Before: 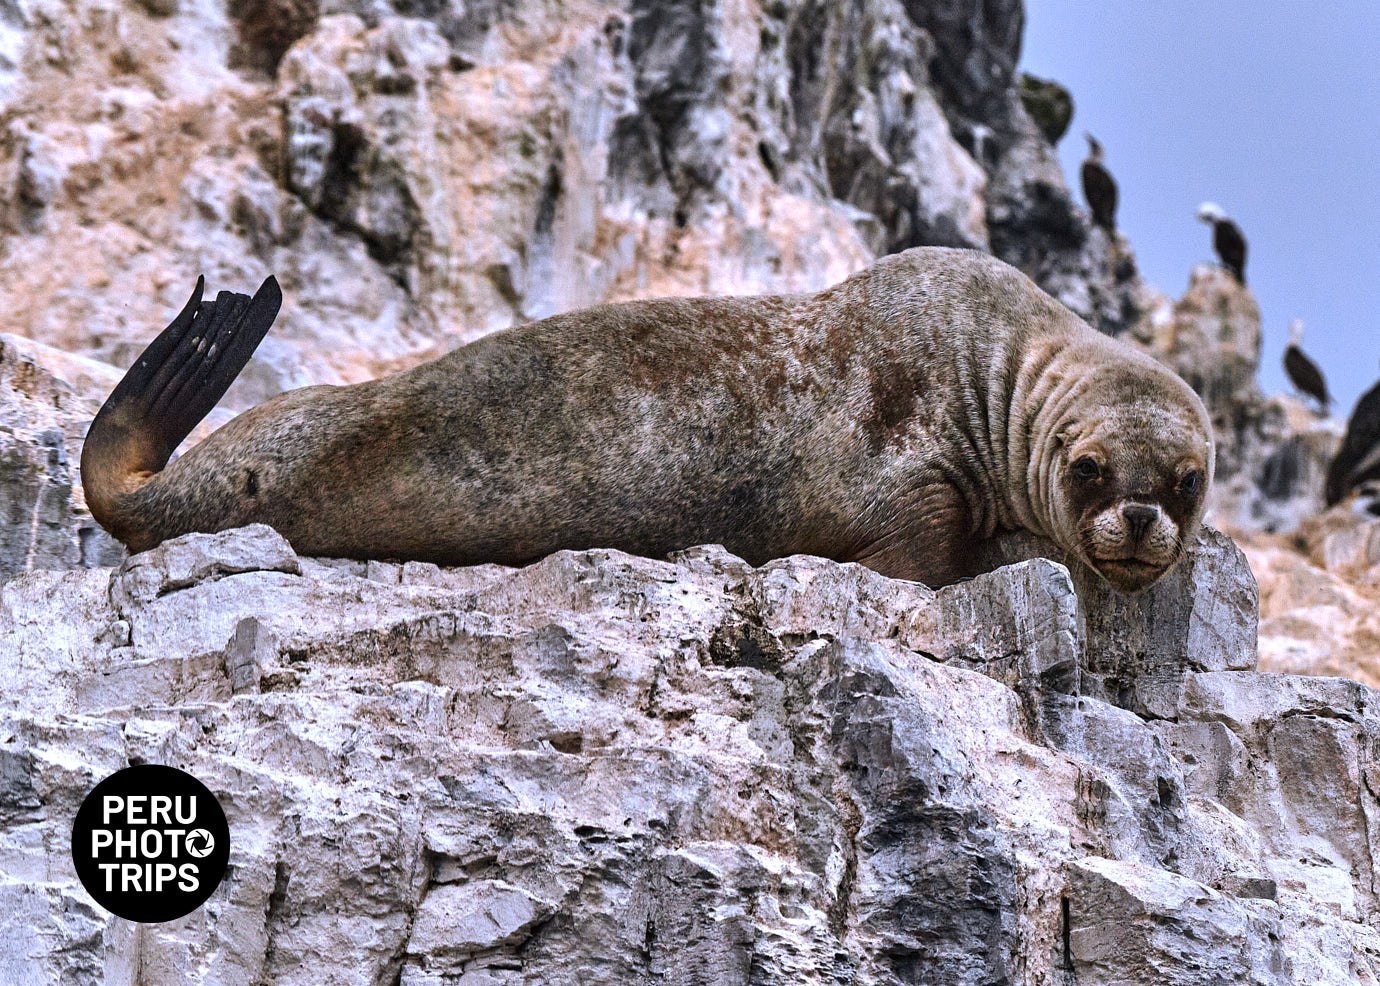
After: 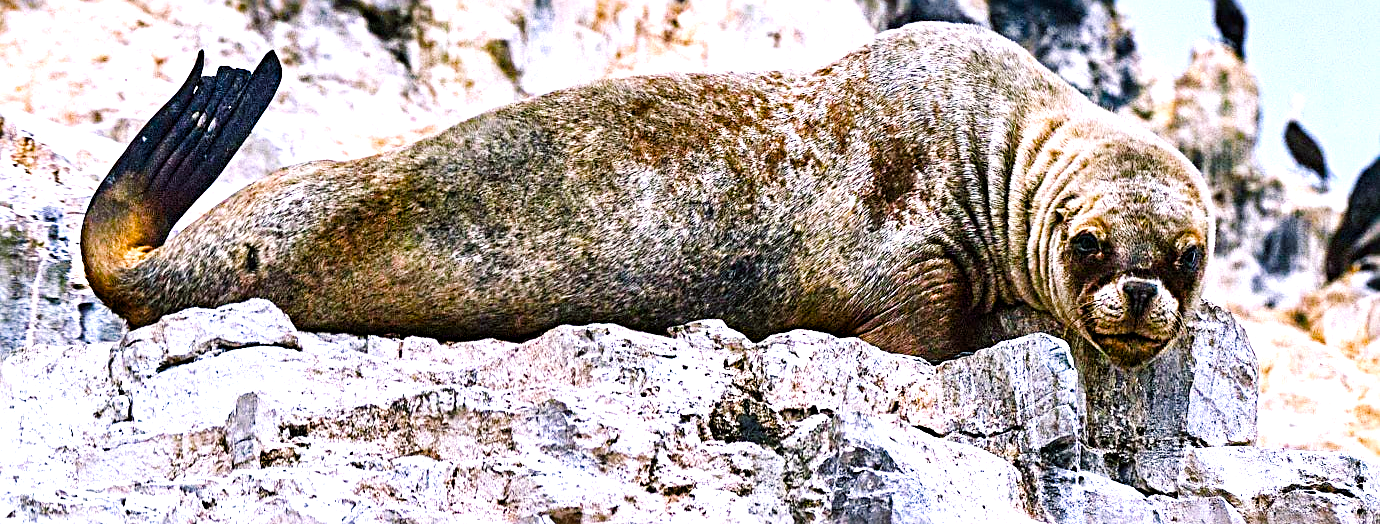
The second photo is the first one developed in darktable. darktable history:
color balance rgb: shadows lift › chroma 2.741%, shadows lift › hue 193.03°, linear chroma grading › global chroma 15.412%, perceptual saturation grading › global saturation 20%, perceptual saturation grading › highlights -25.018%, perceptual saturation grading › shadows 49.887%, perceptual brilliance grading › global brilliance 30.533%, global vibrance 30.337%, contrast 10.119%
crop and rotate: top 22.978%, bottom 23.801%
exposure: compensate exposure bias true, compensate highlight preservation false
sharpen: radius 3.999
tone curve: curves: ch0 [(0, 0) (0.004, 0.001) (0.133, 0.112) (0.325, 0.362) (0.832, 0.893) (1, 1)], preserve colors none
